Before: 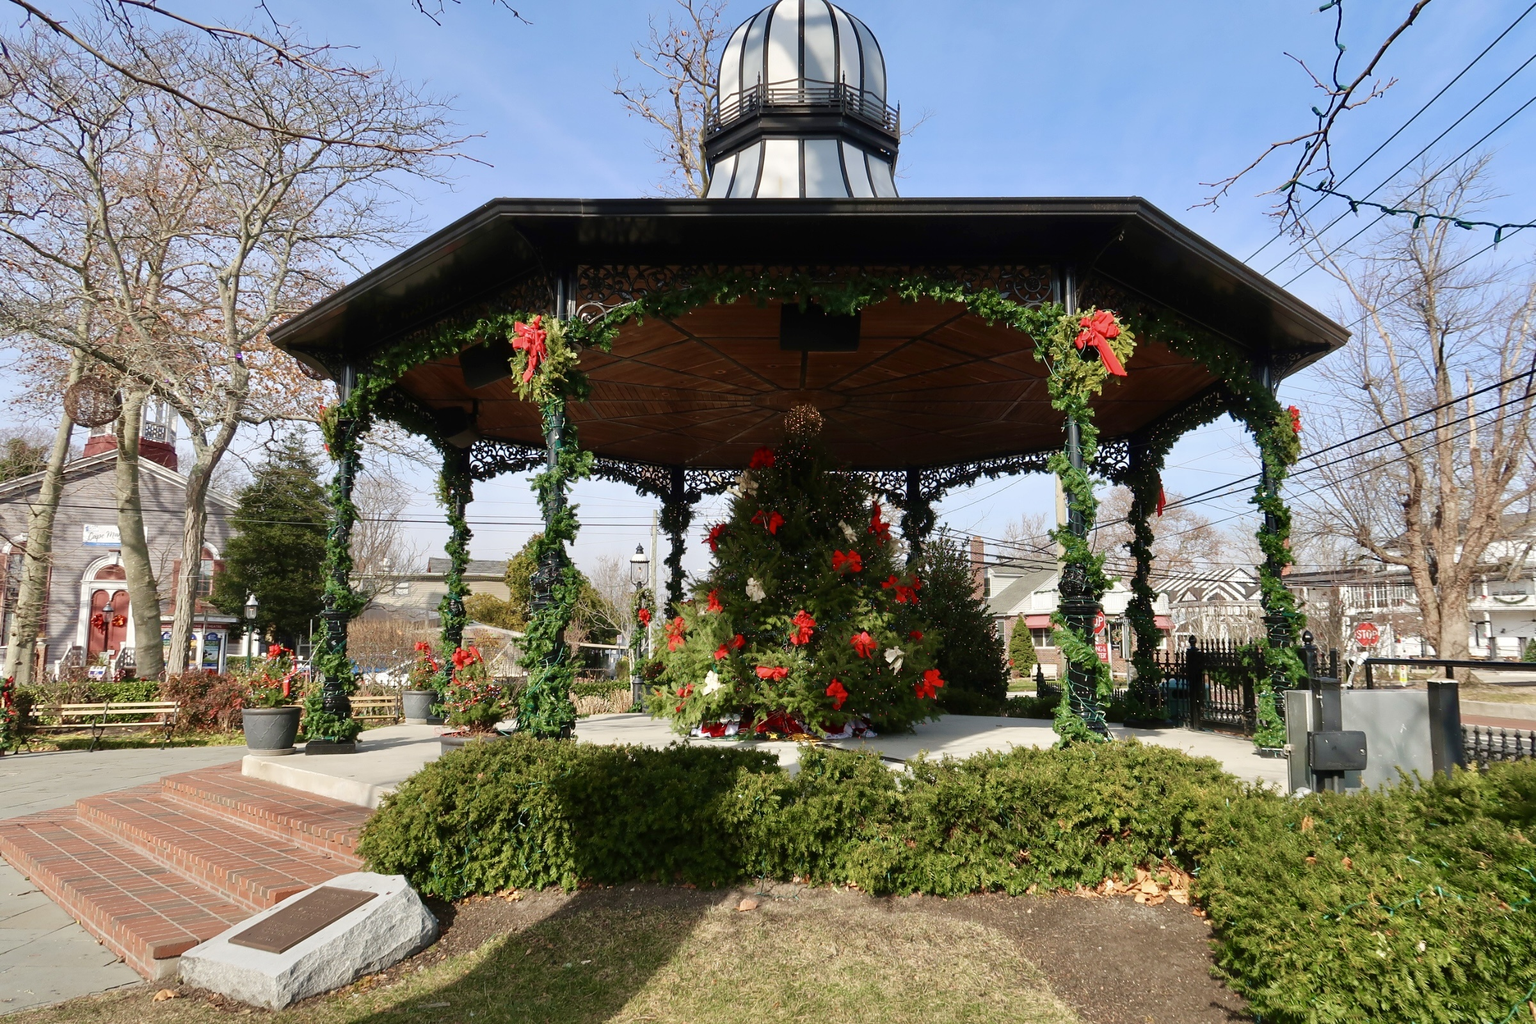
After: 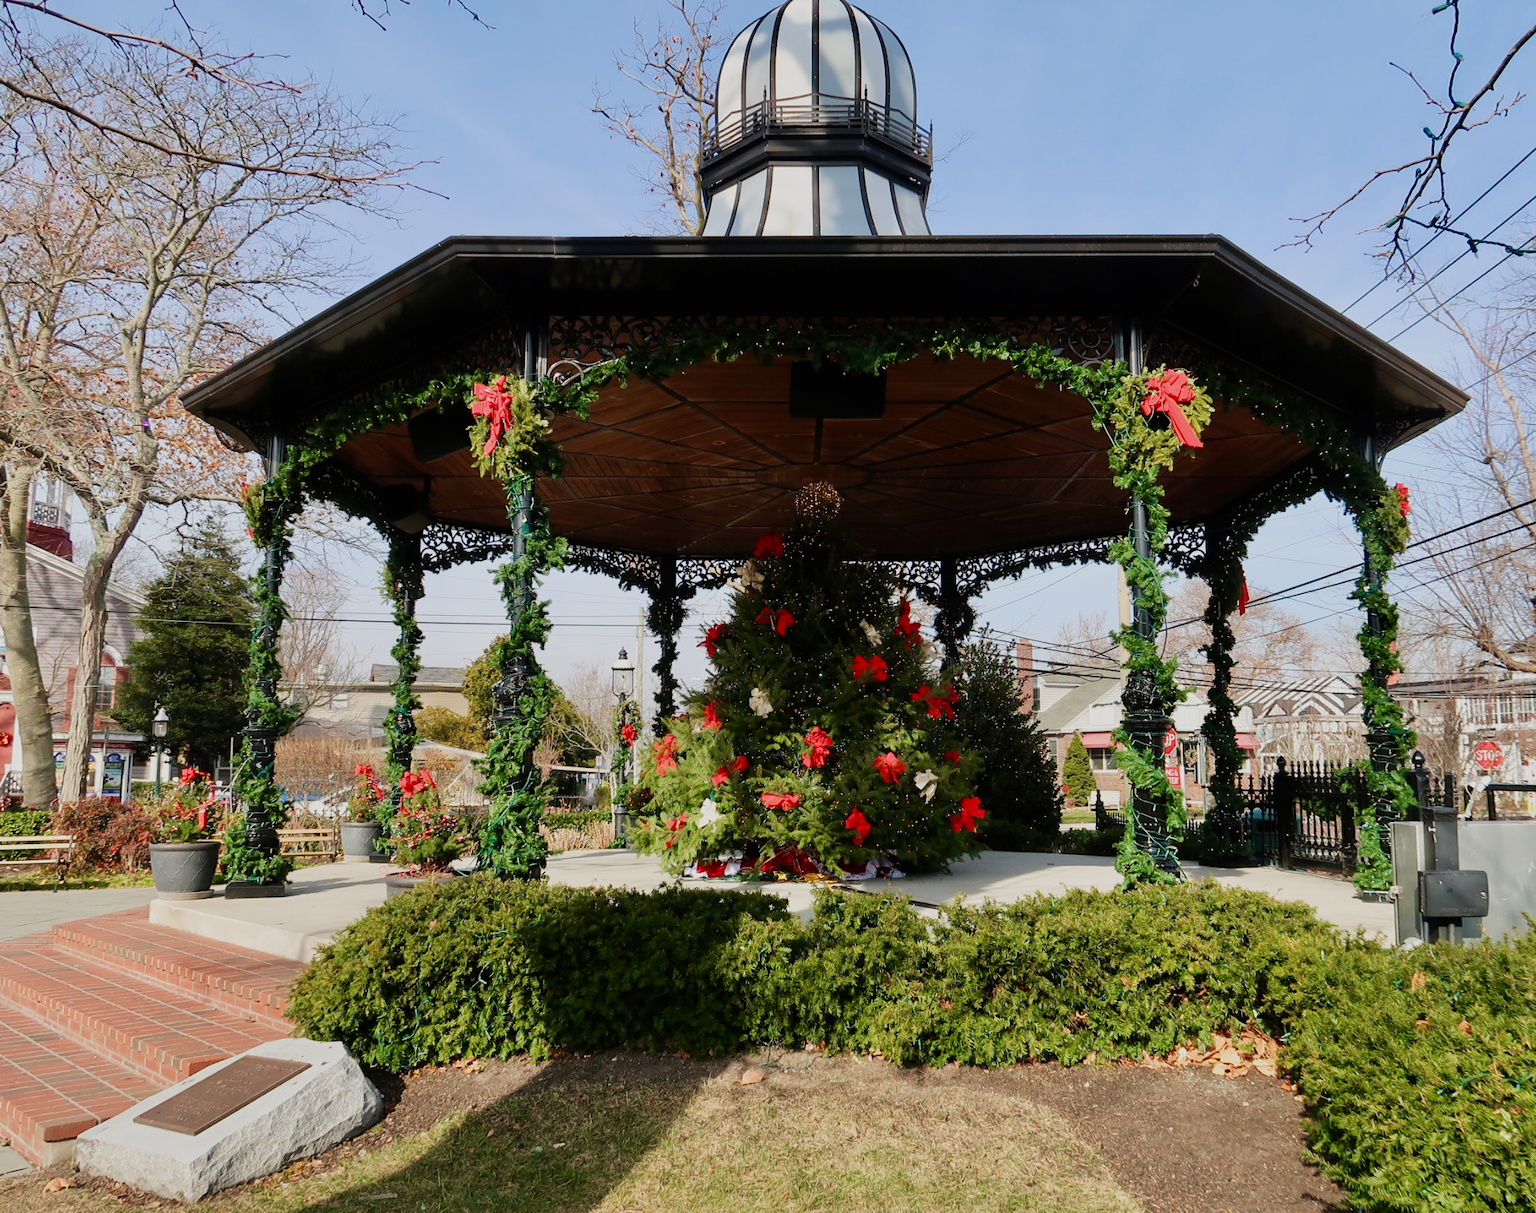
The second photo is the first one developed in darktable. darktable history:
crop: left 7.598%, right 7.873%
tone equalizer: -8 EV -0.417 EV, -7 EV -0.389 EV, -6 EV -0.333 EV, -5 EV -0.222 EV, -3 EV 0.222 EV, -2 EV 0.333 EV, -1 EV 0.389 EV, +0 EV 0.417 EV, edges refinement/feathering 500, mask exposure compensation -1.57 EV, preserve details no
filmic rgb: black relative exposure -13 EV, threshold 3 EV, target white luminance 85%, hardness 6.3, latitude 42.11%, contrast 0.858, shadows ↔ highlights balance 8.63%, color science v4 (2020), enable highlight reconstruction true
